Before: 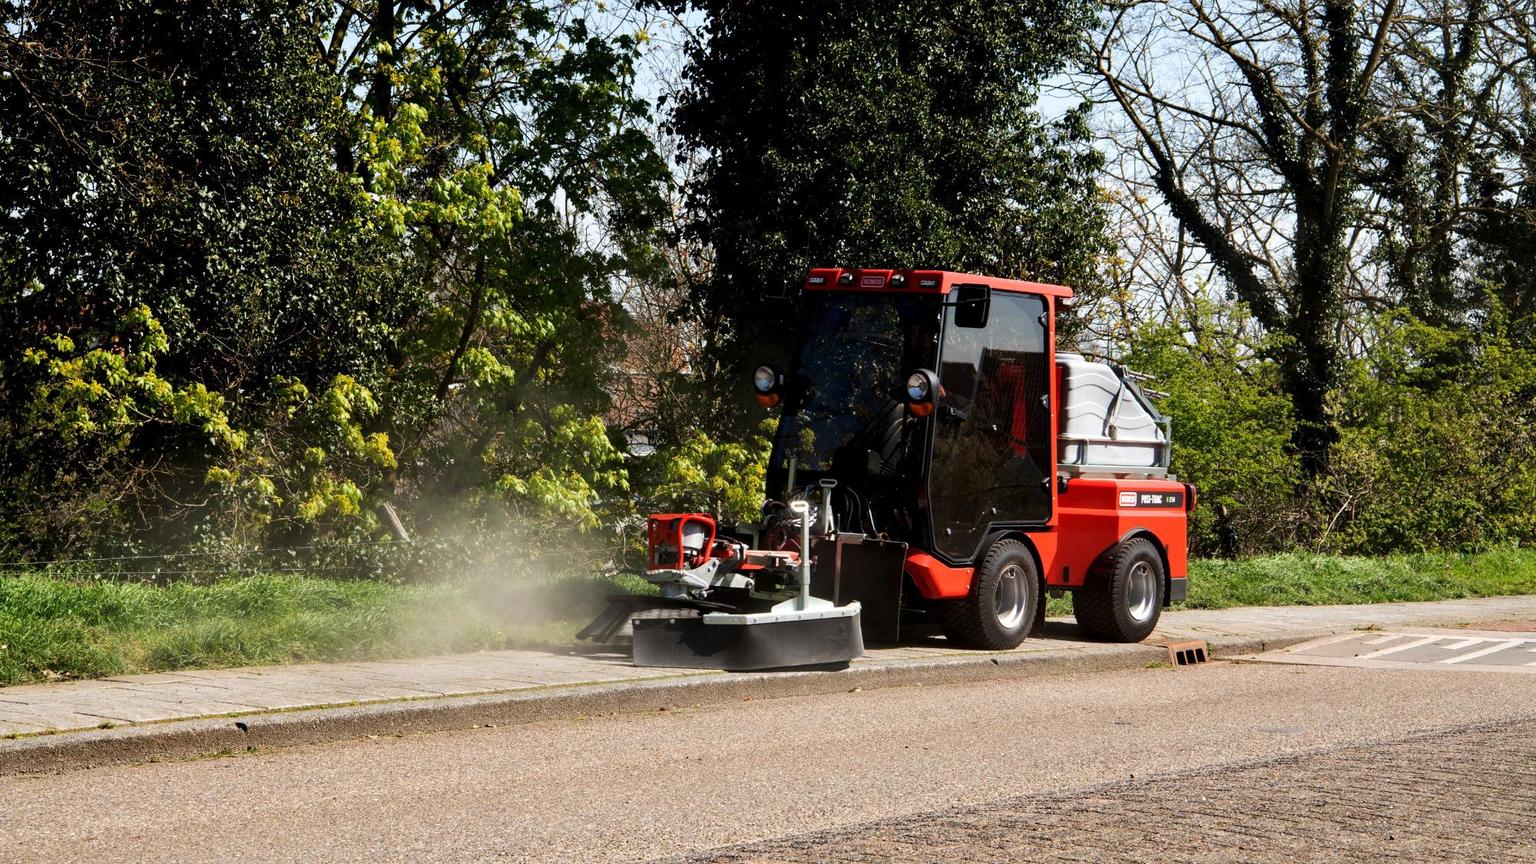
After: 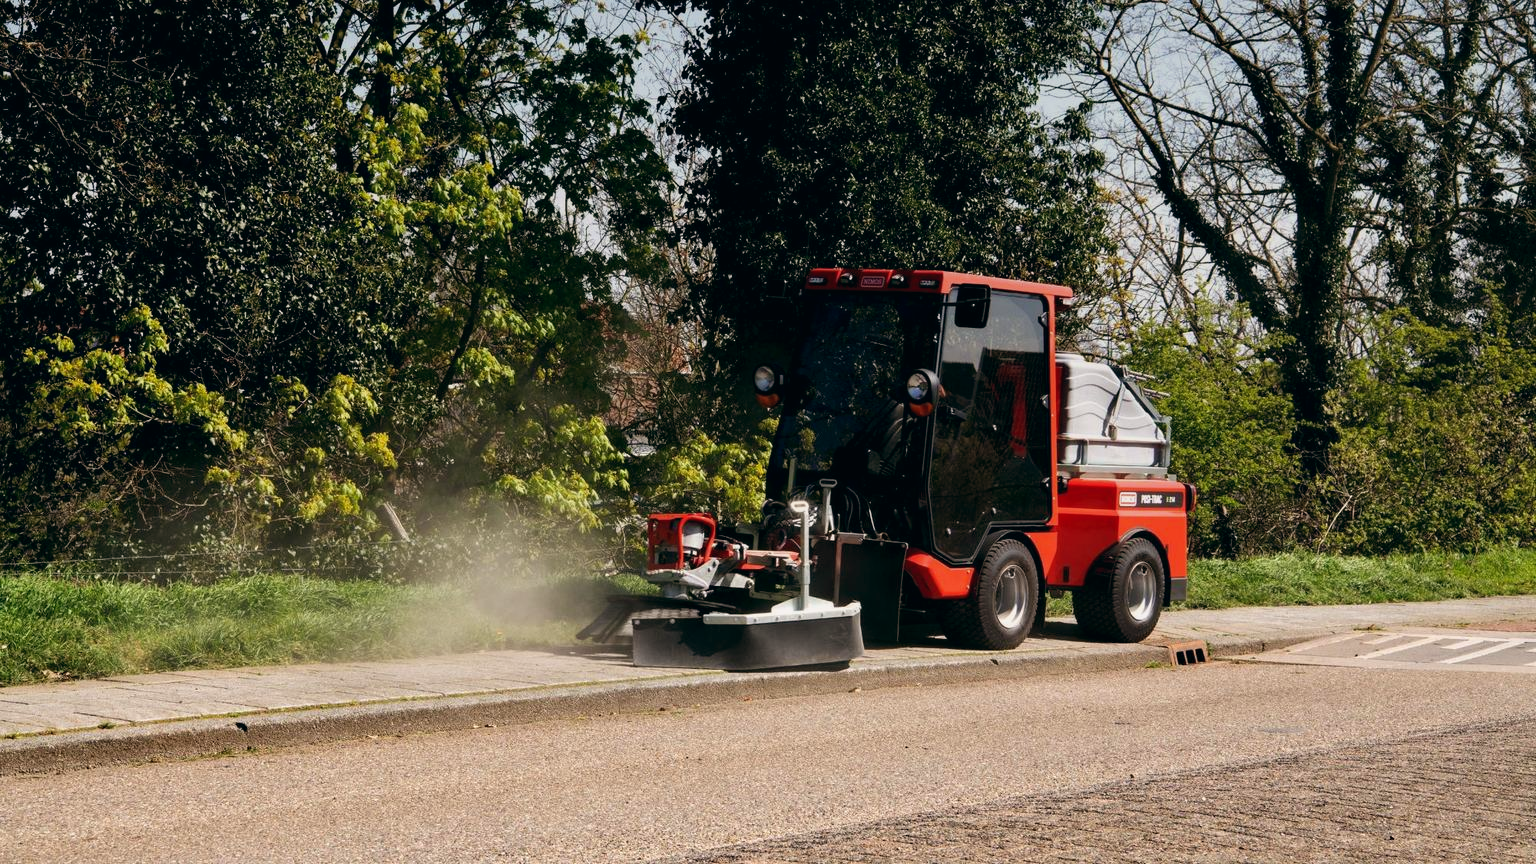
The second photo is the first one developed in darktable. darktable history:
rgb curve: mode RGB, independent channels
color balance: lift [1, 0.998, 1.001, 1.002], gamma [1, 1.02, 1, 0.98], gain [1, 1.02, 1.003, 0.98]
graduated density: on, module defaults
